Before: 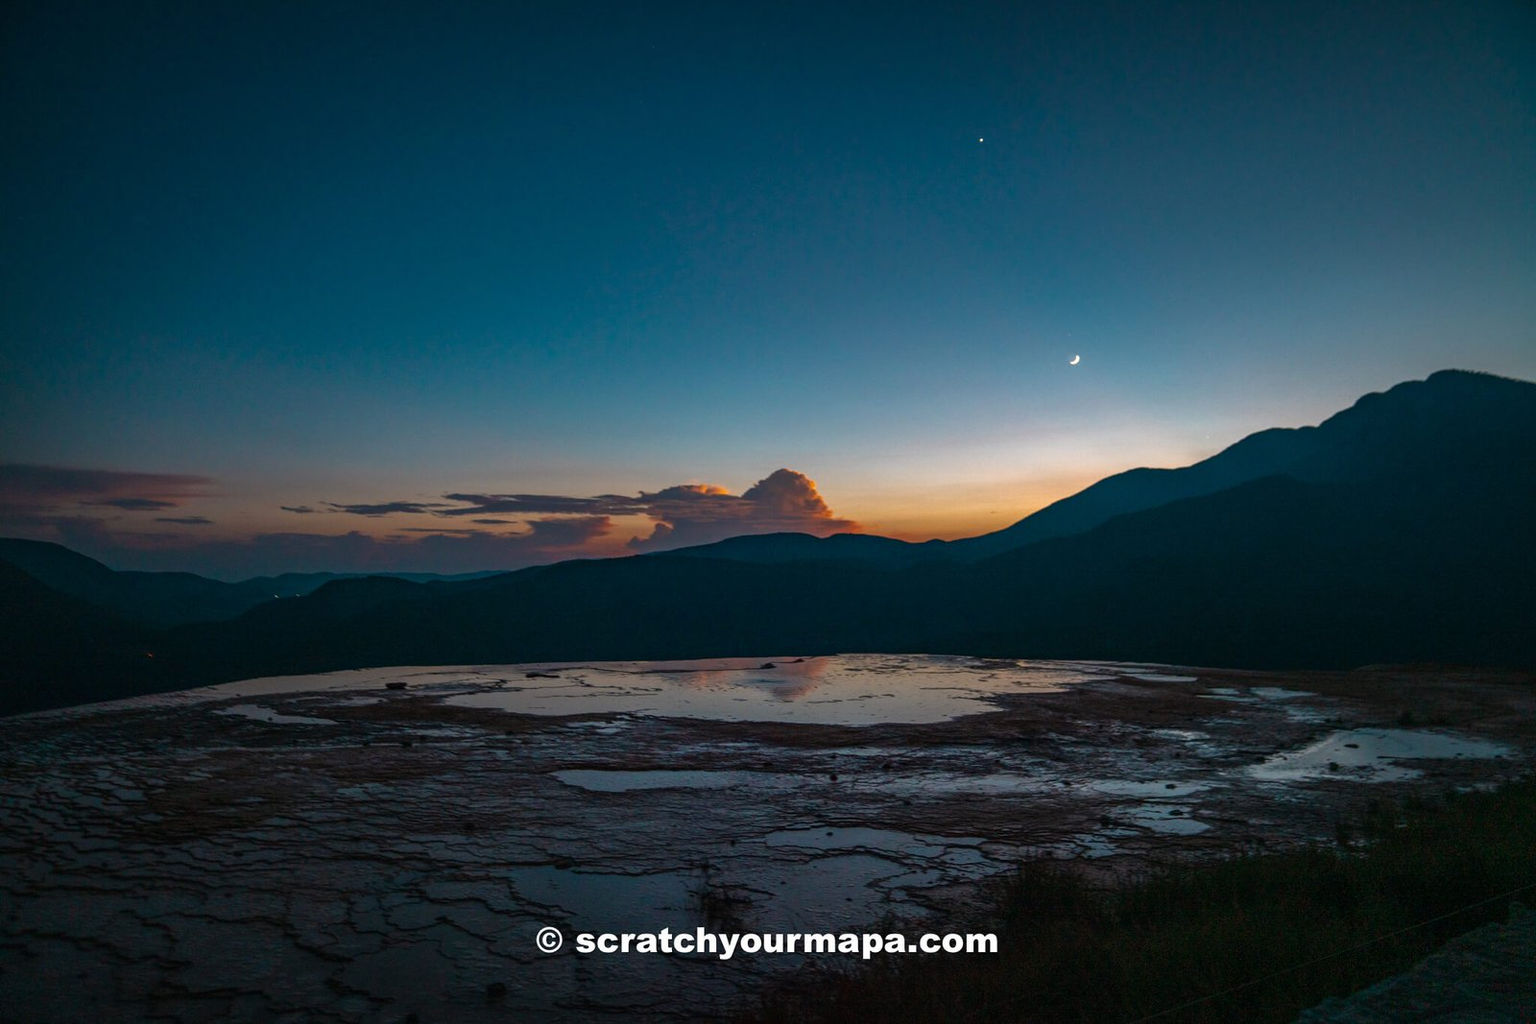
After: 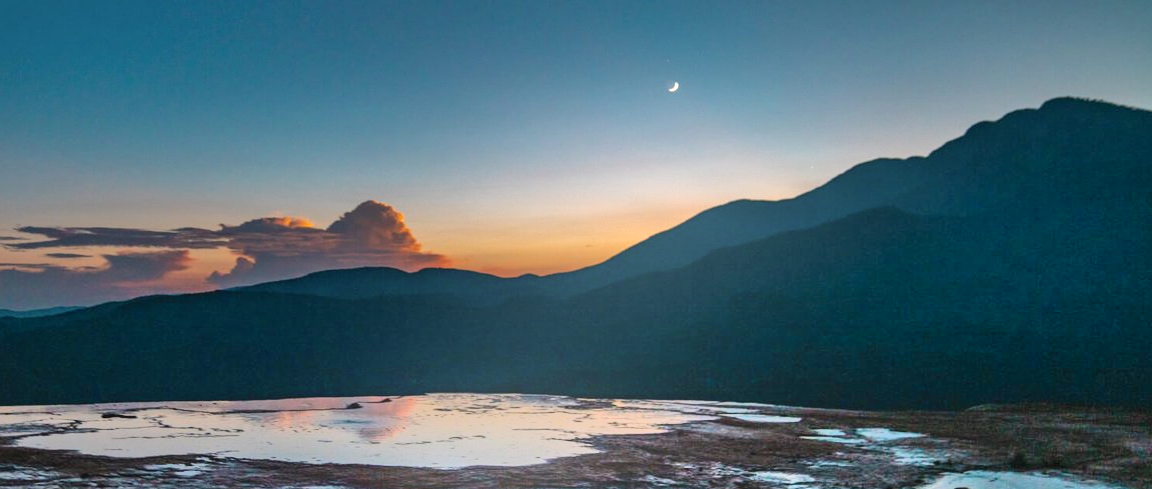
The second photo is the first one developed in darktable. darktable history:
bloom: on, module defaults
crop and rotate: left 27.938%, top 27.046%, bottom 27.046%
shadows and highlights: shadows 75, highlights -60.85, soften with gaussian
